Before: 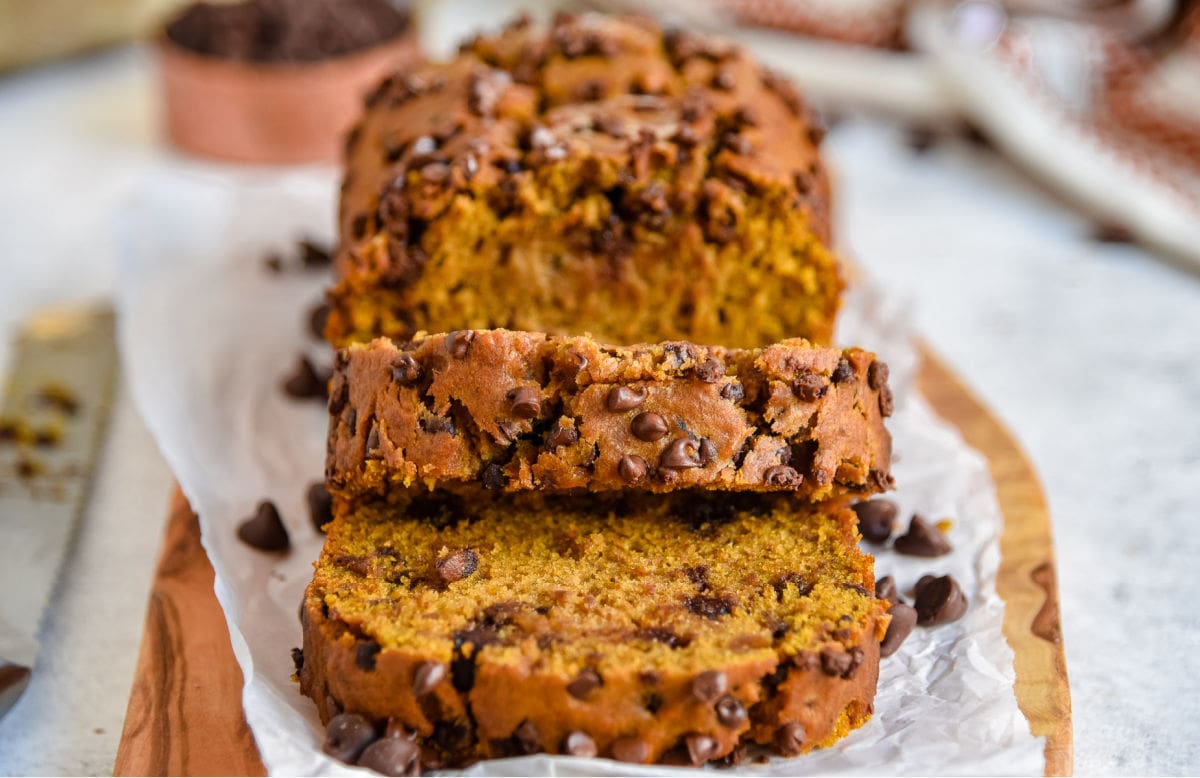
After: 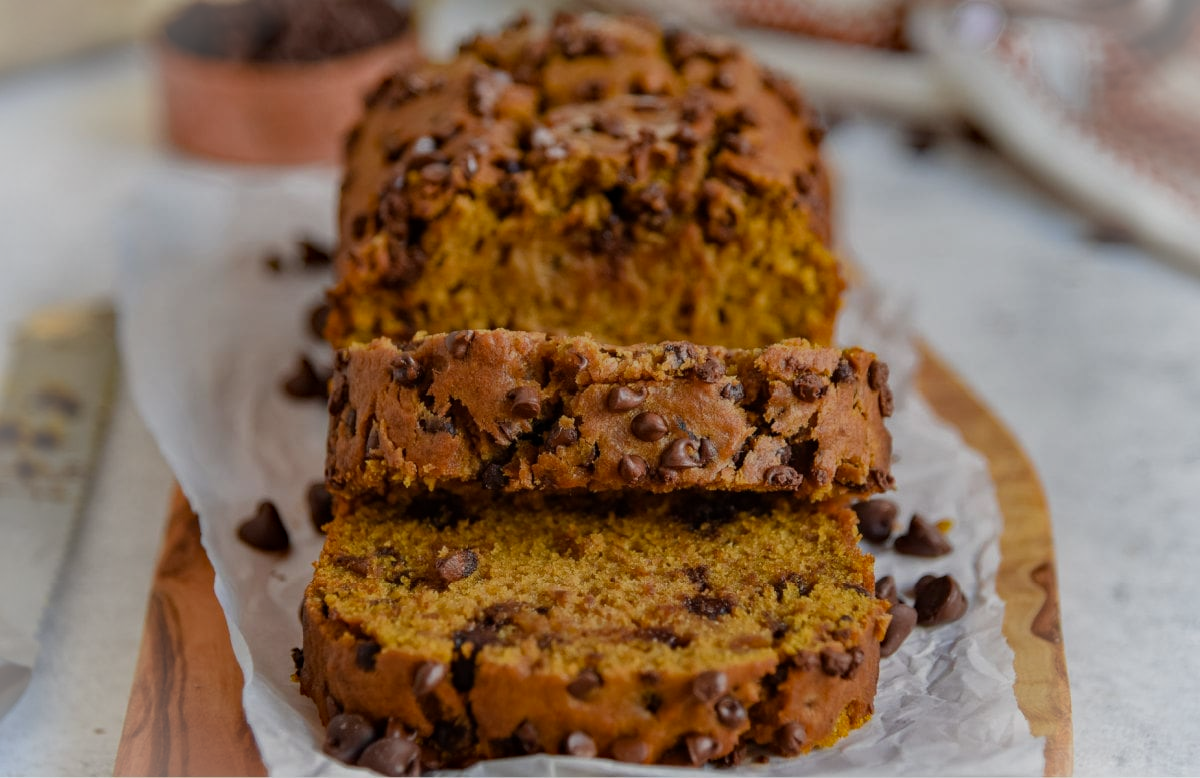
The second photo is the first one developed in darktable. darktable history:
exposure: exposure -0.904 EV, compensate highlight preservation false
vignetting: brightness 0.286, saturation -0.003
haze removal: compatibility mode true, adaptive false
